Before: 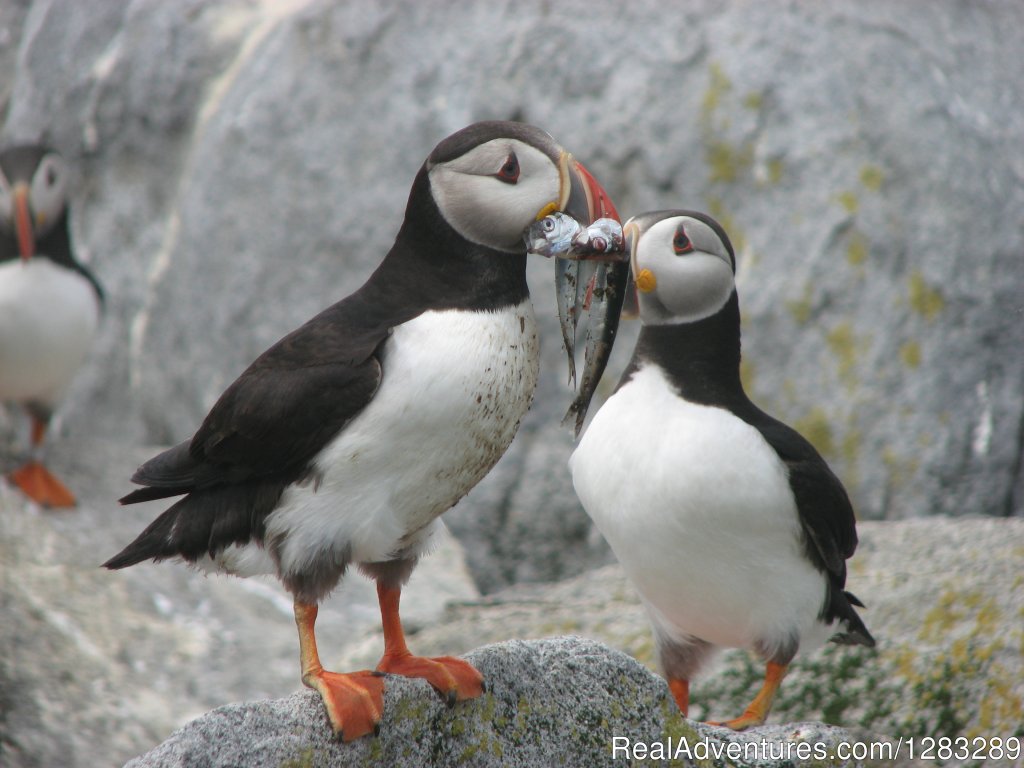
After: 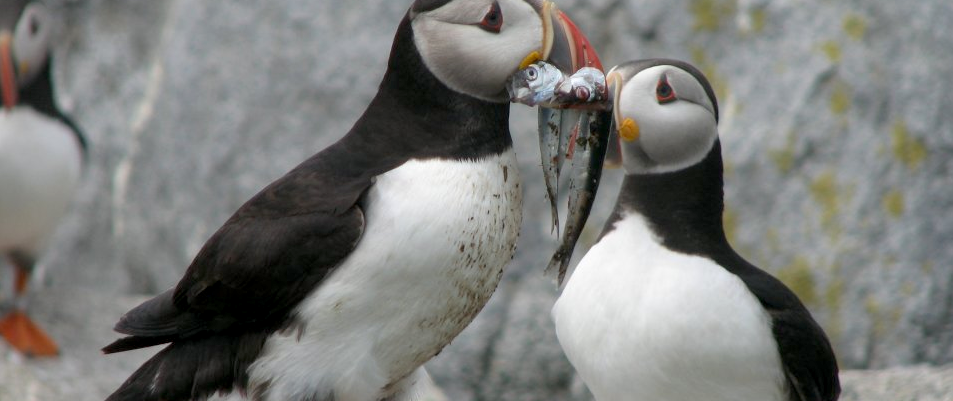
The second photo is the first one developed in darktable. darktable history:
crop: left 1.754%, top 19.72%, right 5.119%, bottom 28.022%
levels: white 99.89%
exposure: black level correction 0.009, compensate highlight preservation false
